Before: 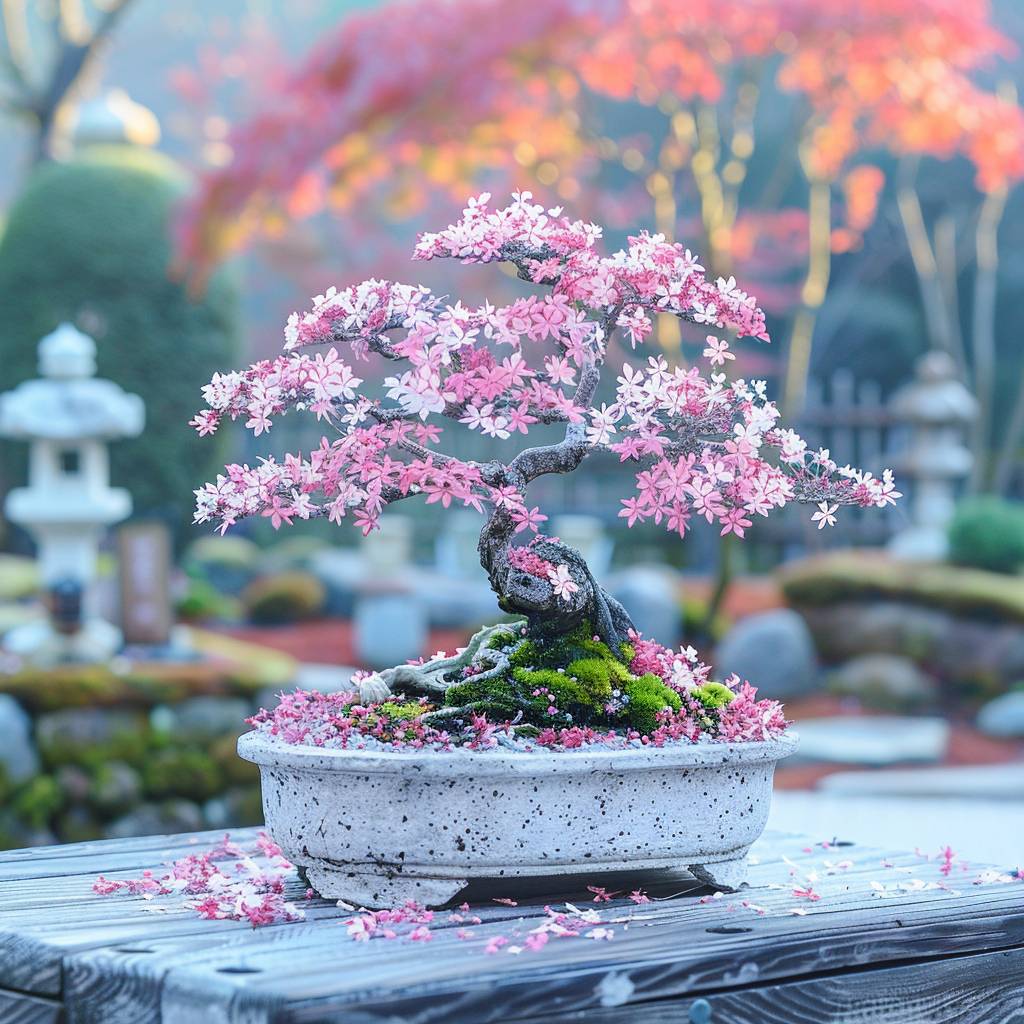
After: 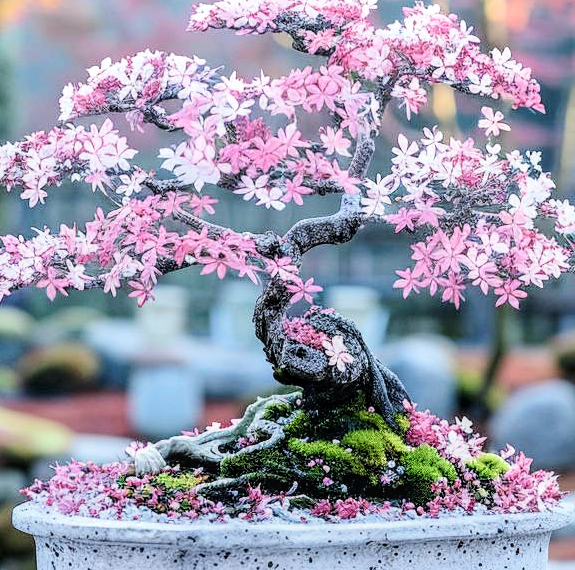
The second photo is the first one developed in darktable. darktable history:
filmic rgb: black relative exposure -5.27 EV, white relative exposure 2.85 EV, dynamic range scaling -37.72%, hardness 4.01, contrast 1.6, highlights saturation mix -0.888%
crop and rotate: left 21.997%, top 22.401%, right 21.77%, bottom 21.882%
local contrast: on, module defaults
